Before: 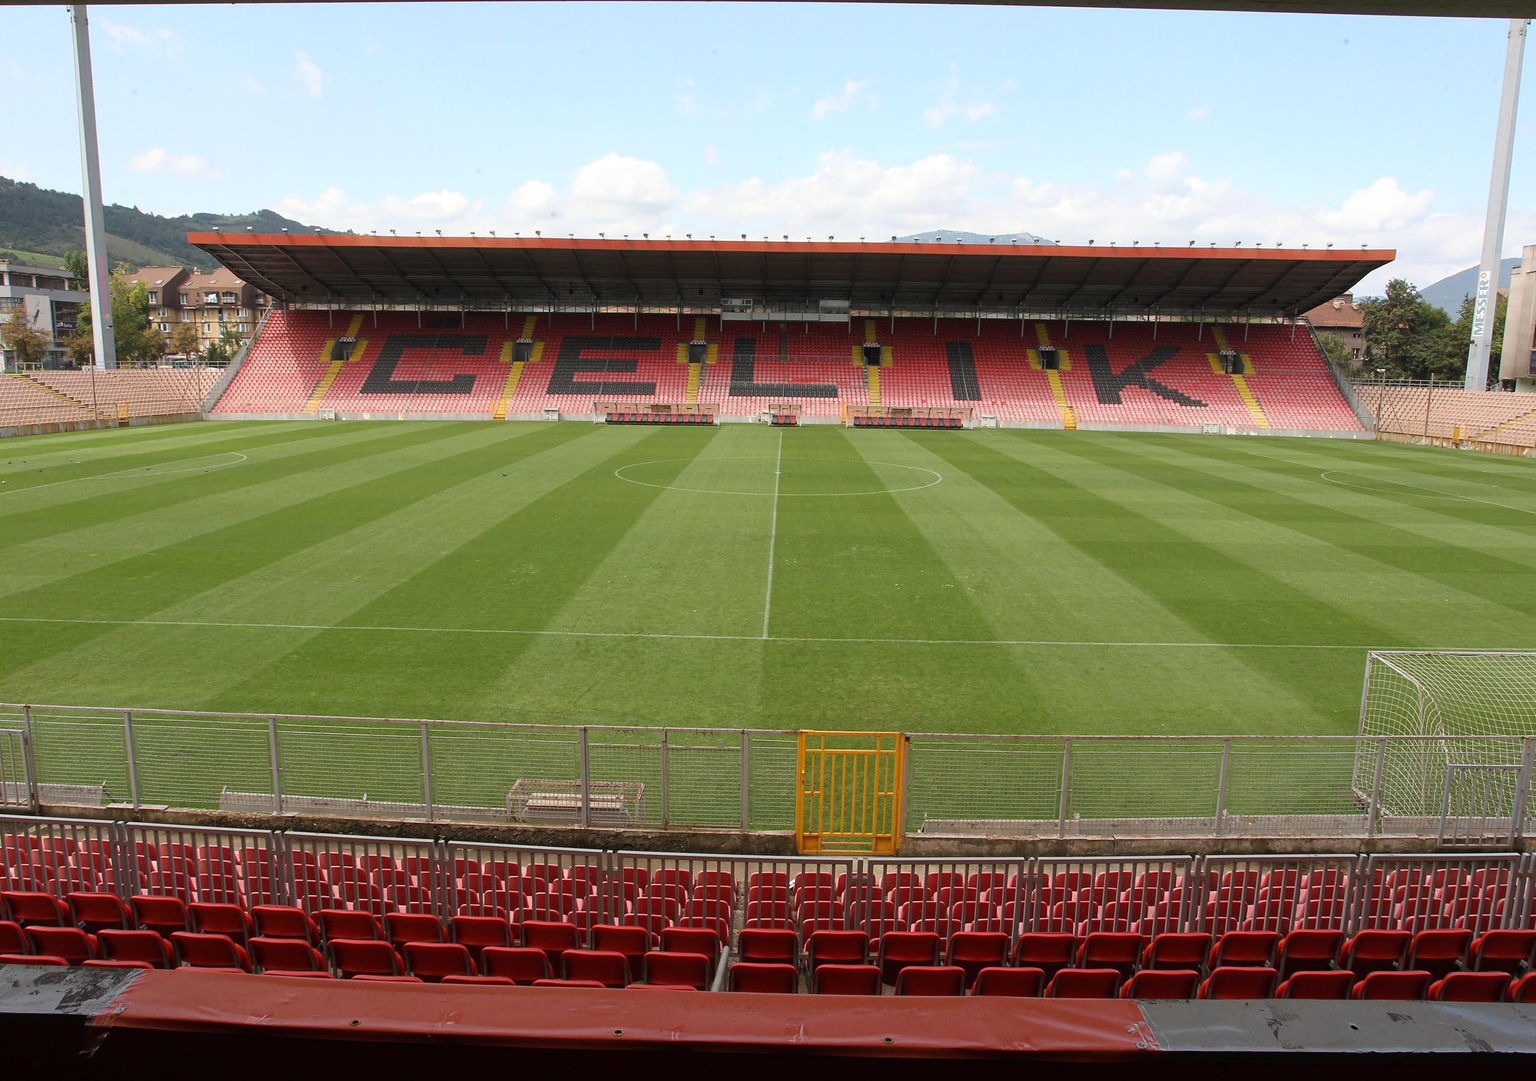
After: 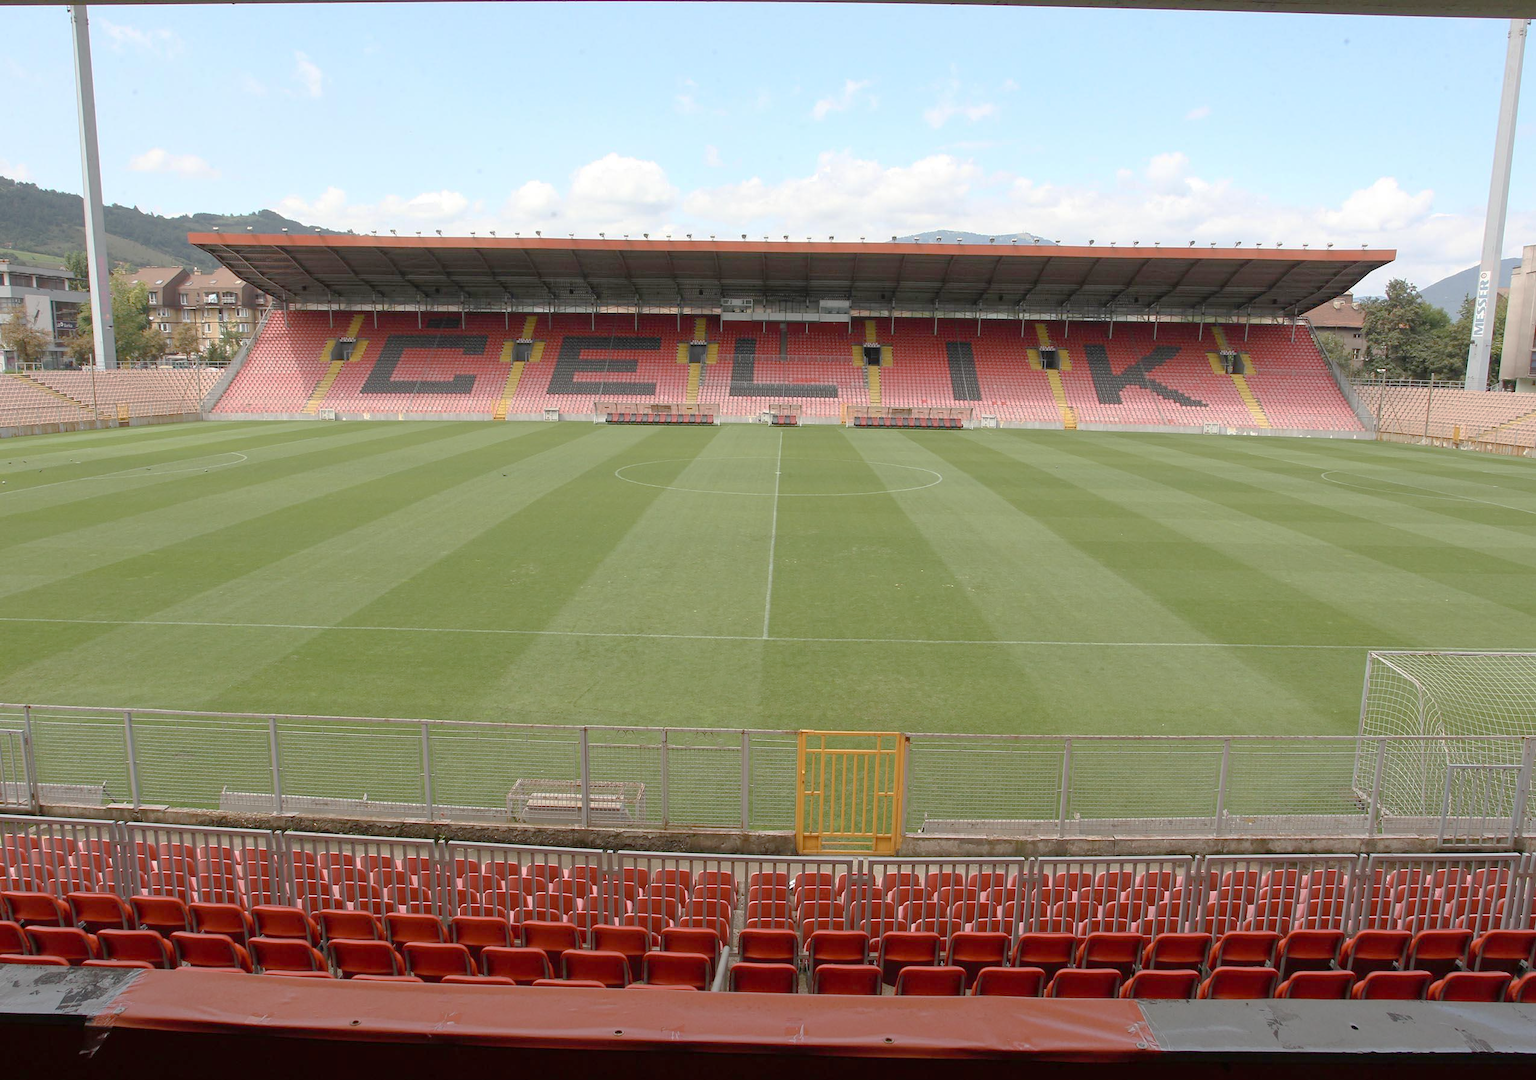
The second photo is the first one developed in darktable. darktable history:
tone curve: curves: ch0 [(0, 0) (0.004, 0.008) (0.077, 0.156) (0.169, 0.29) (0.774, 0.774) (1, 1)], preserve colors none
